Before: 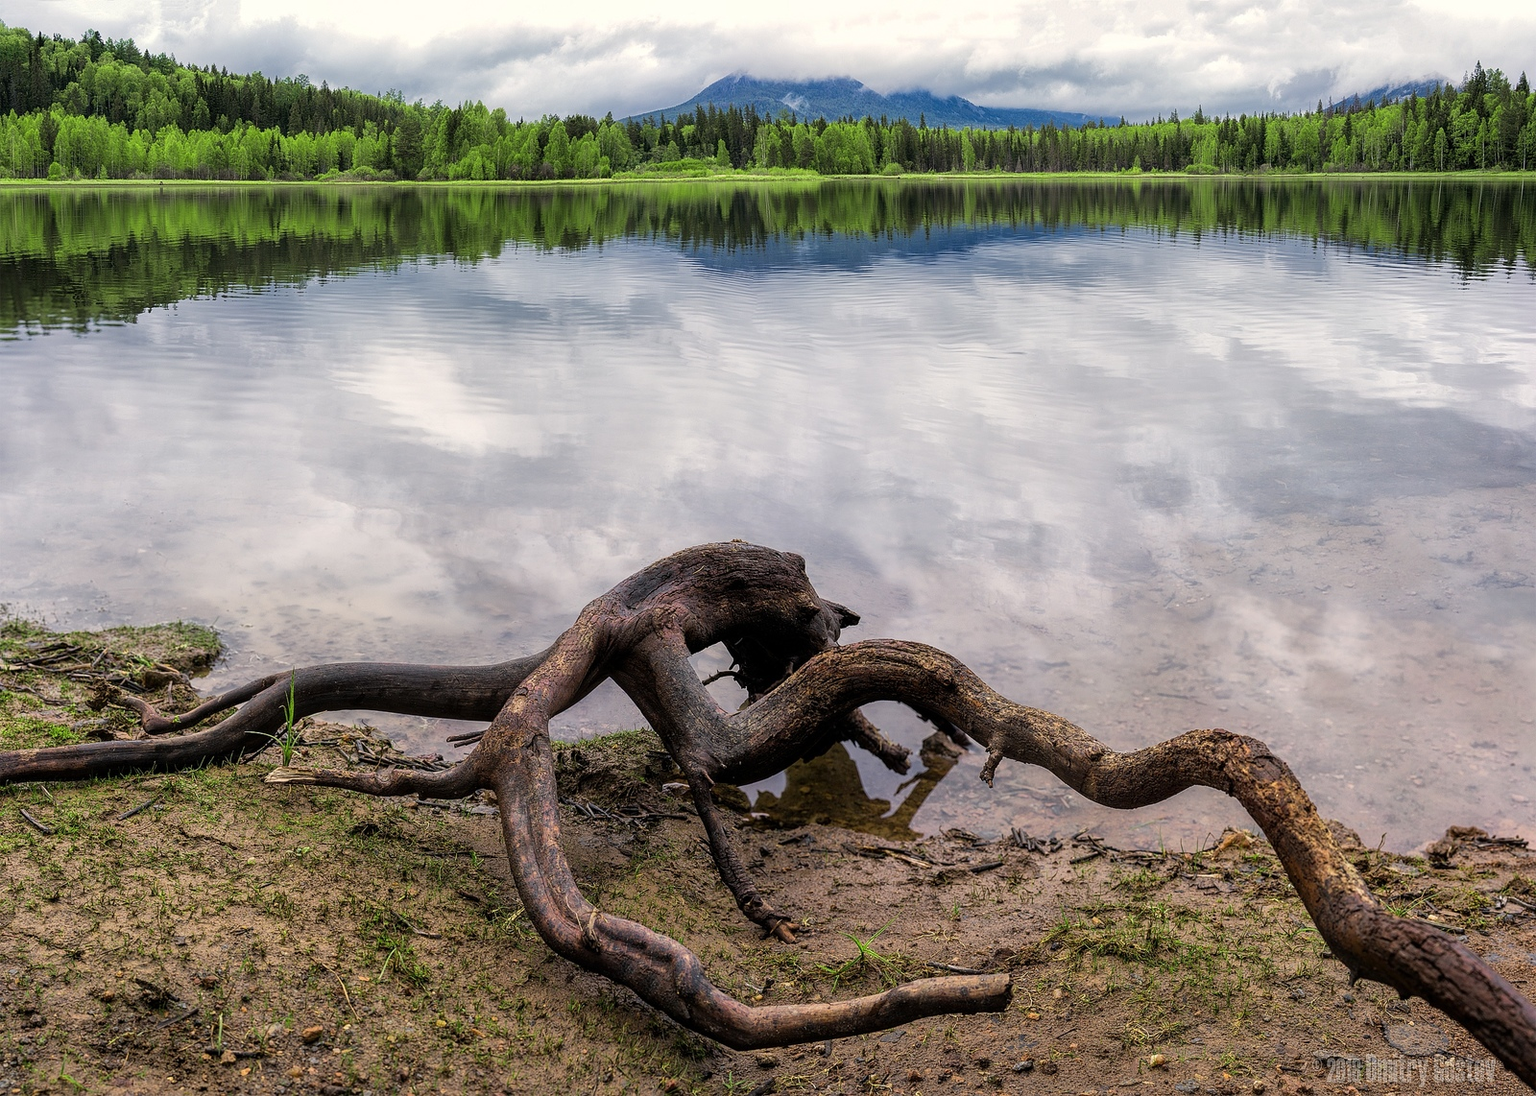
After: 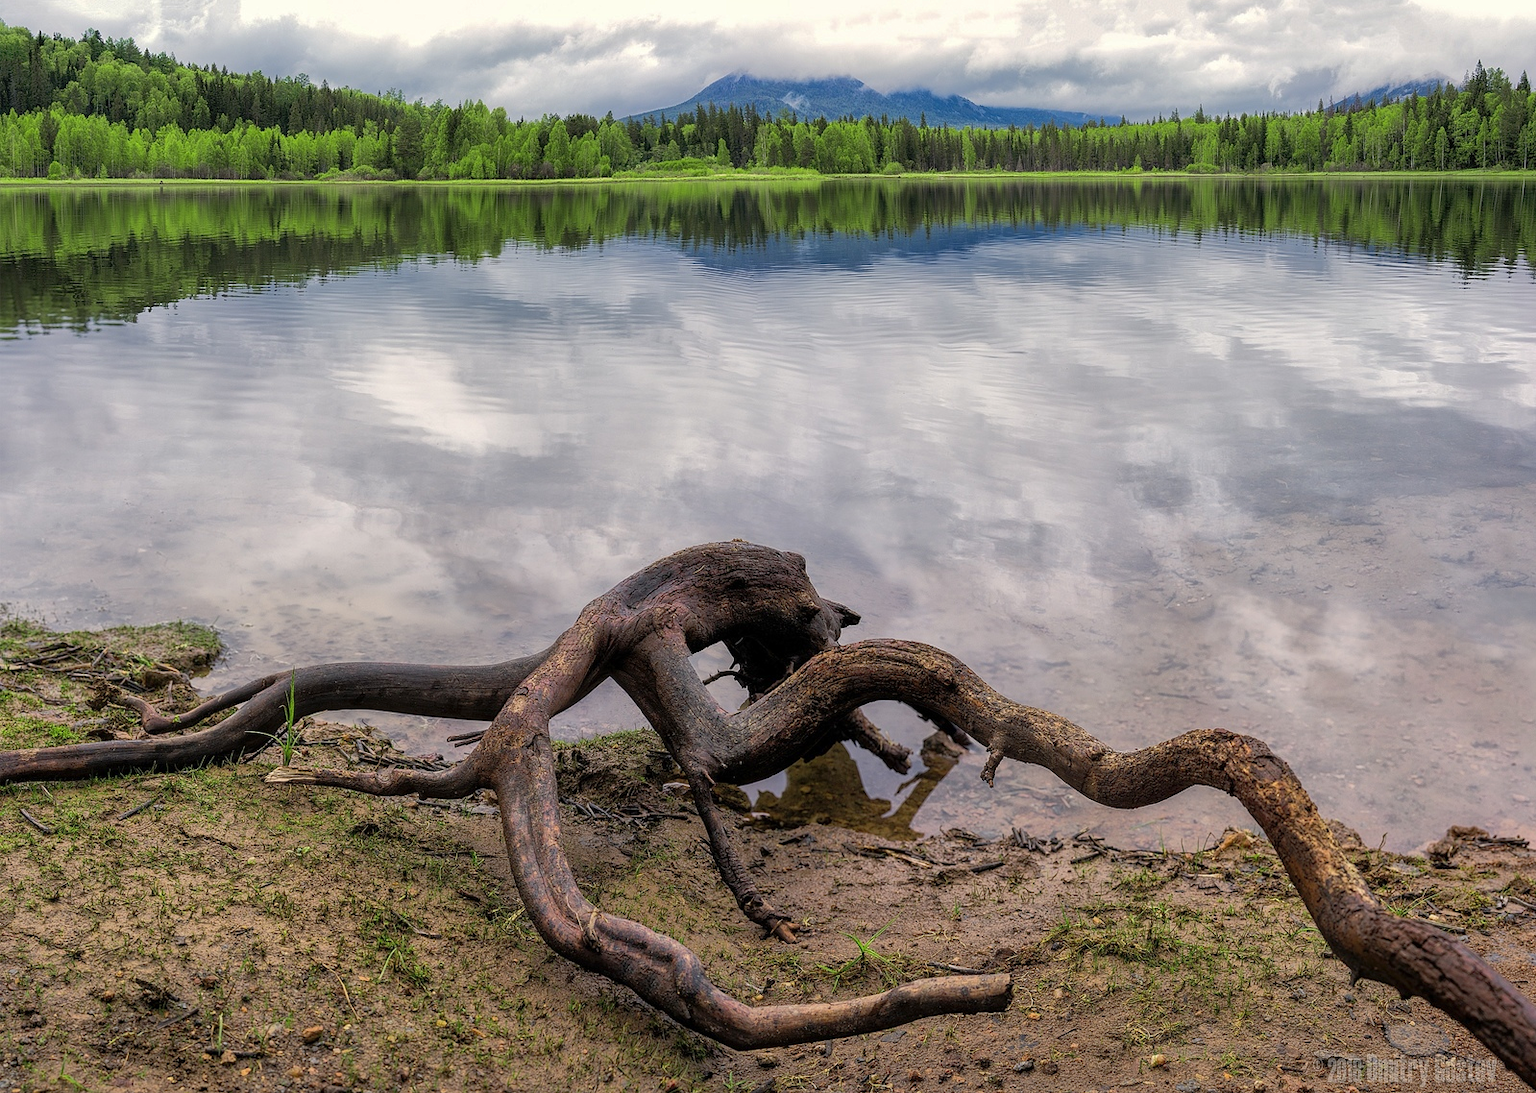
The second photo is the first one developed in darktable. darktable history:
shadows and highlights: on, module defaults
crop: top 0.173%, bottom 0.176%
